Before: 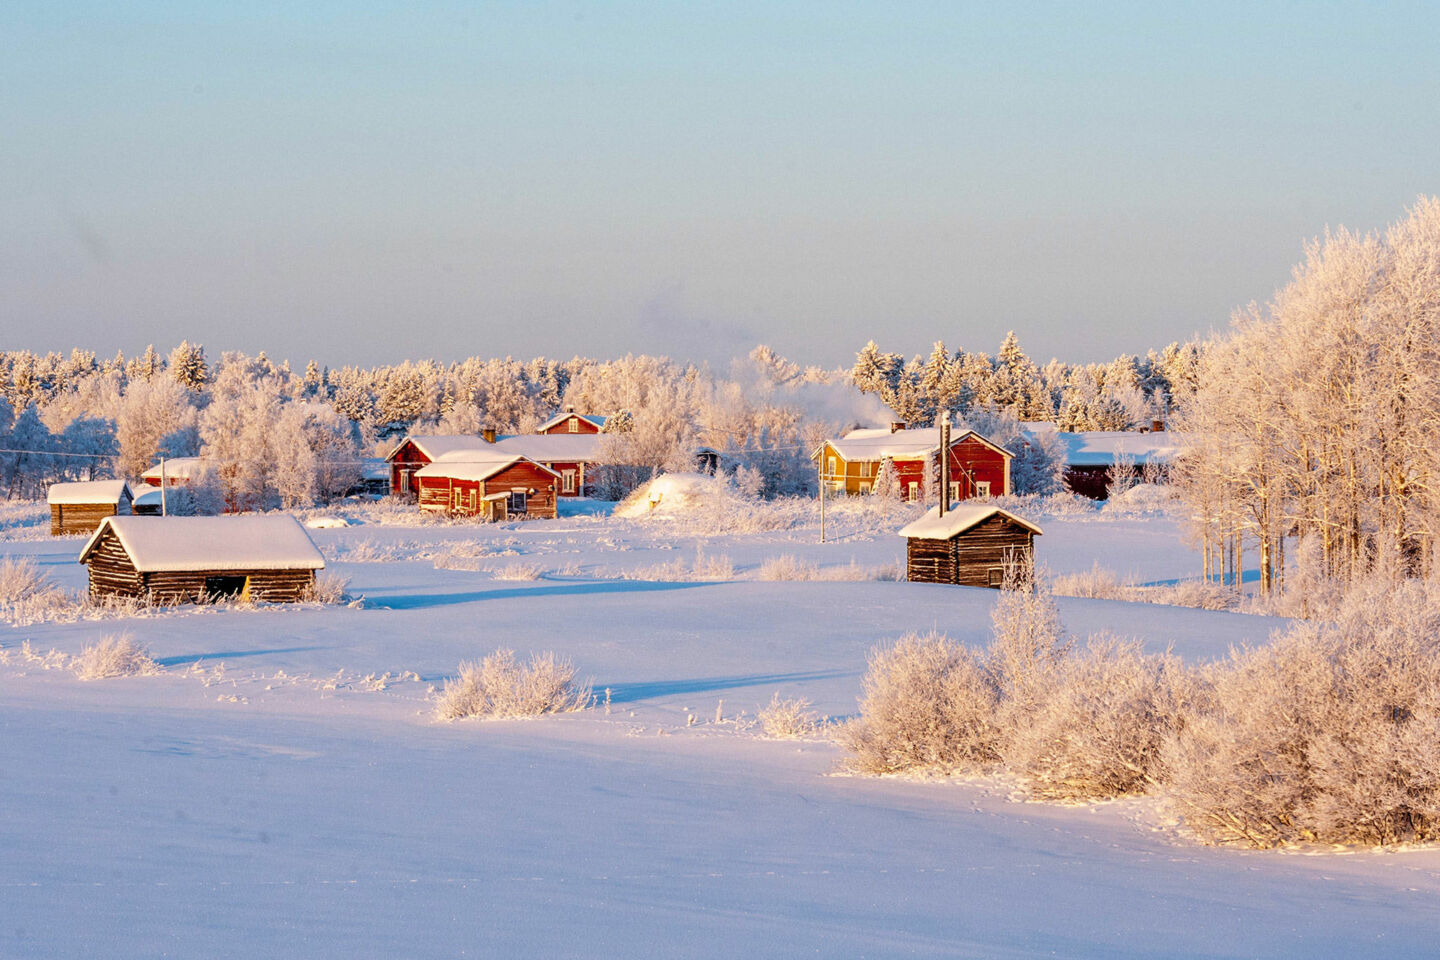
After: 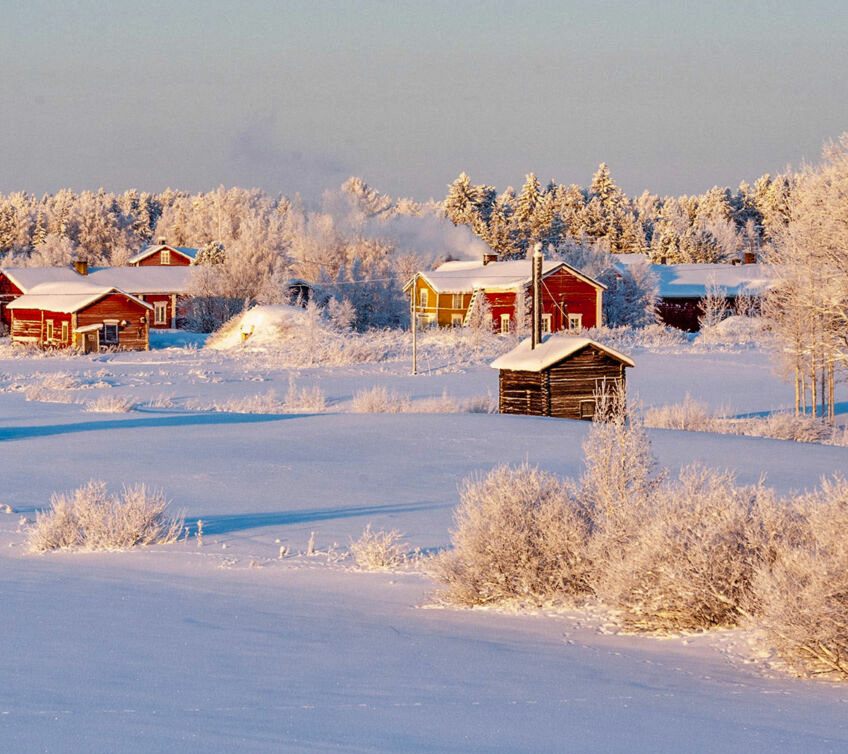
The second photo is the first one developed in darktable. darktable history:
crop and rotate: left 28.347%, top 17.579%, right 12.728%, bottom 3.873%
shadows and highlights: low approximation 0.01, soften with gaussian
